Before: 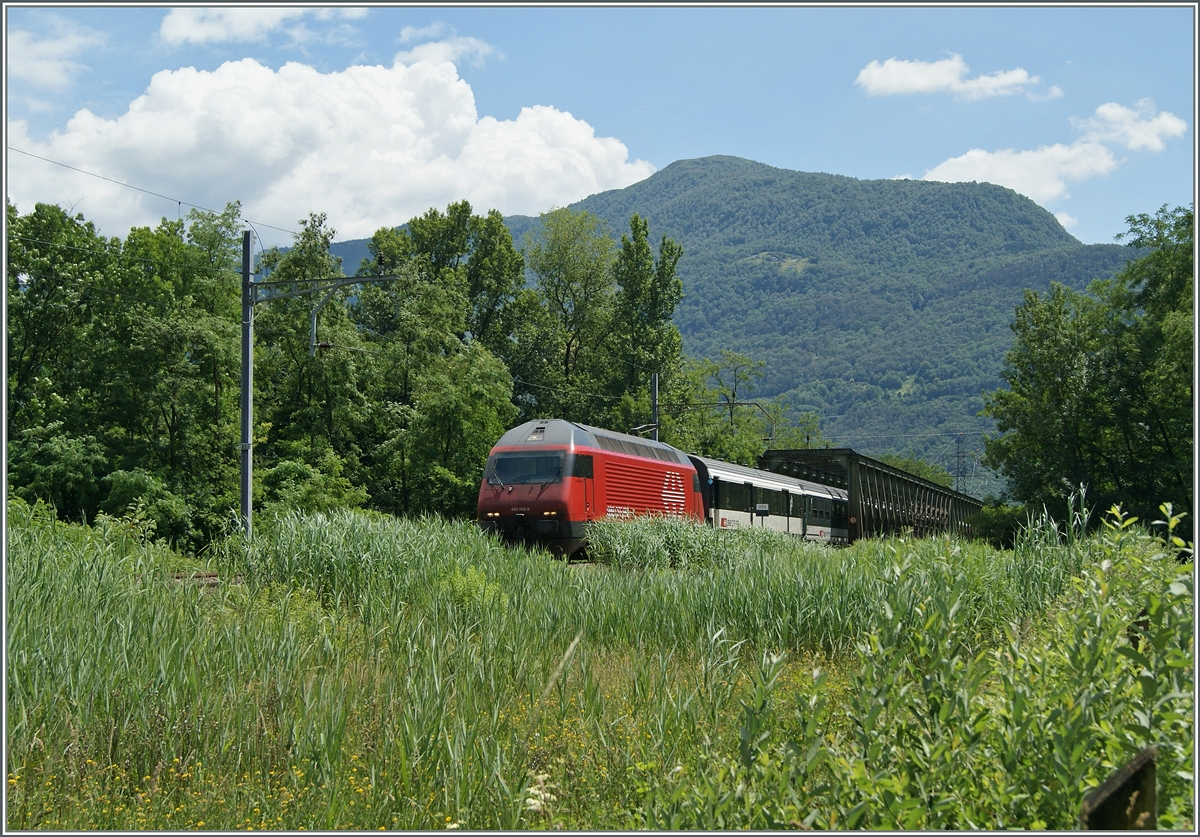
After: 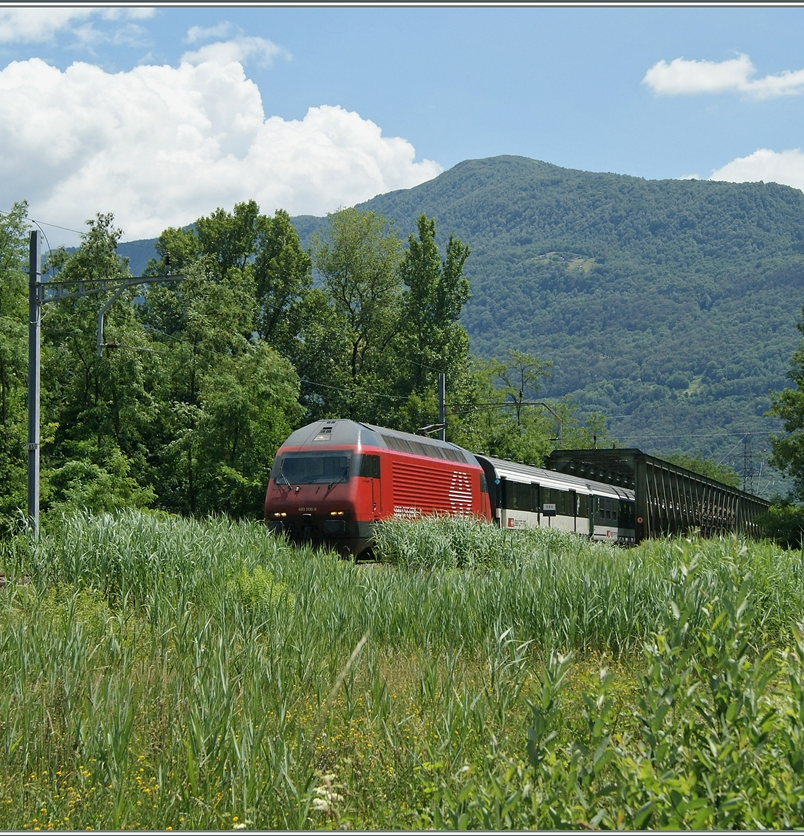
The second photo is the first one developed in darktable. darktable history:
crop and rotate: left 17.8%, right 15.152%
